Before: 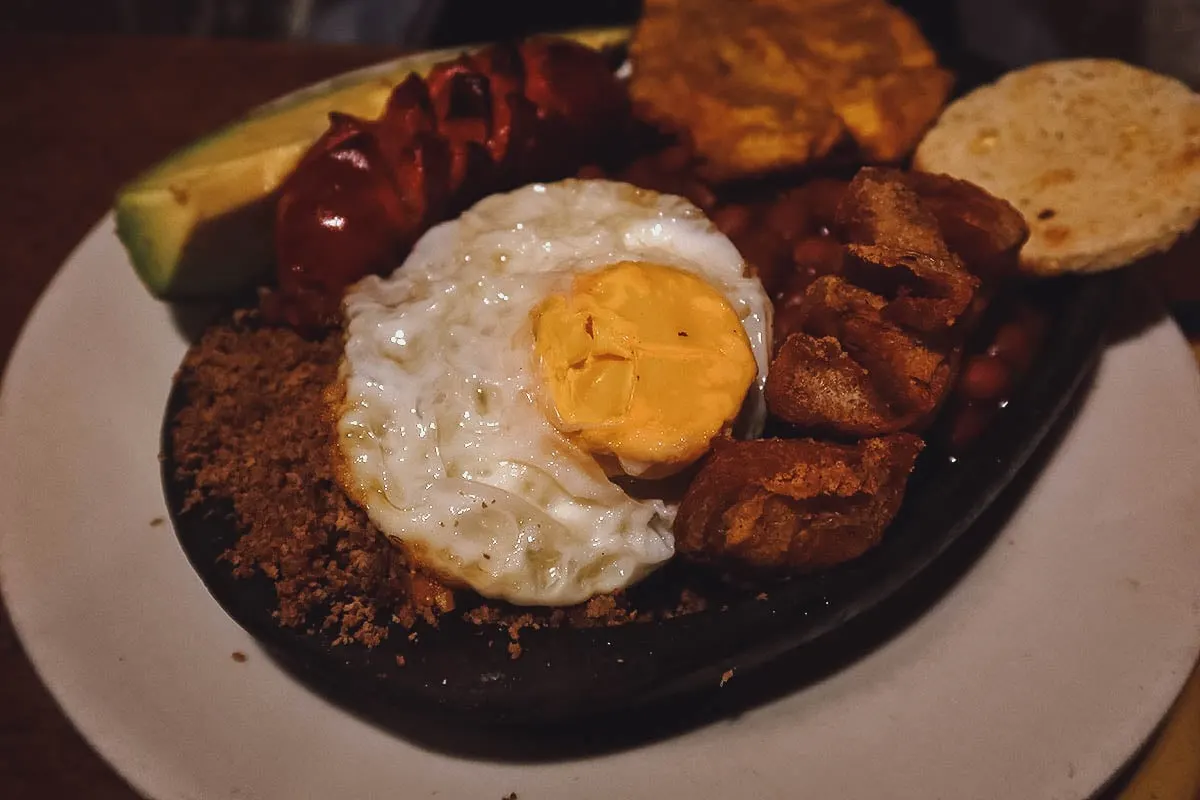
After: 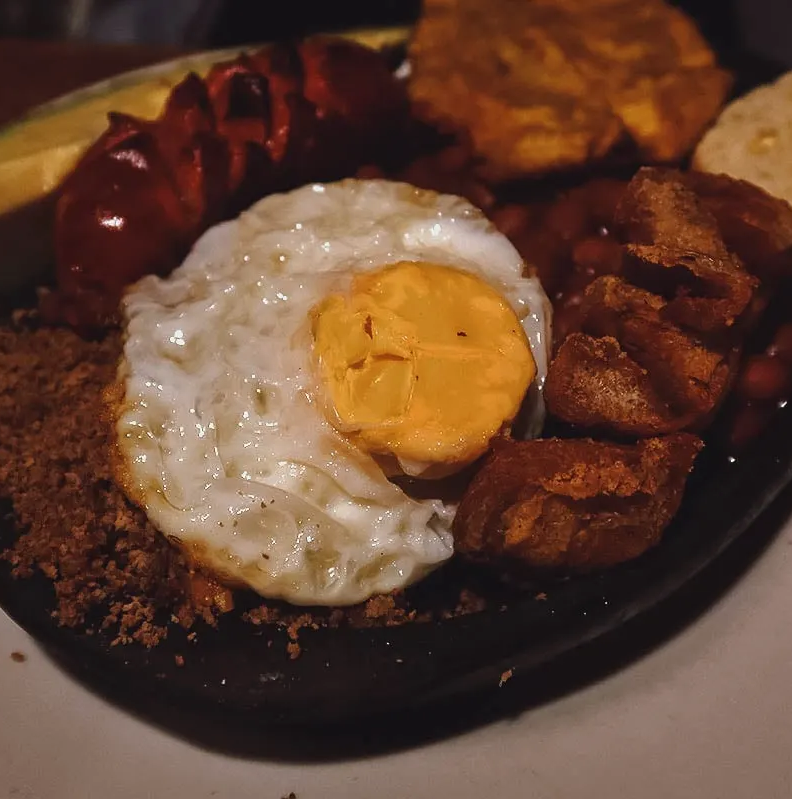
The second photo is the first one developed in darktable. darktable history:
base curve: curves: ch0 [(0, 0) (0.303, 0.277) (1, 1)]
rotate and perspective: automatic cropping off
crop and rotate: left 18.442%, right 15.508%
